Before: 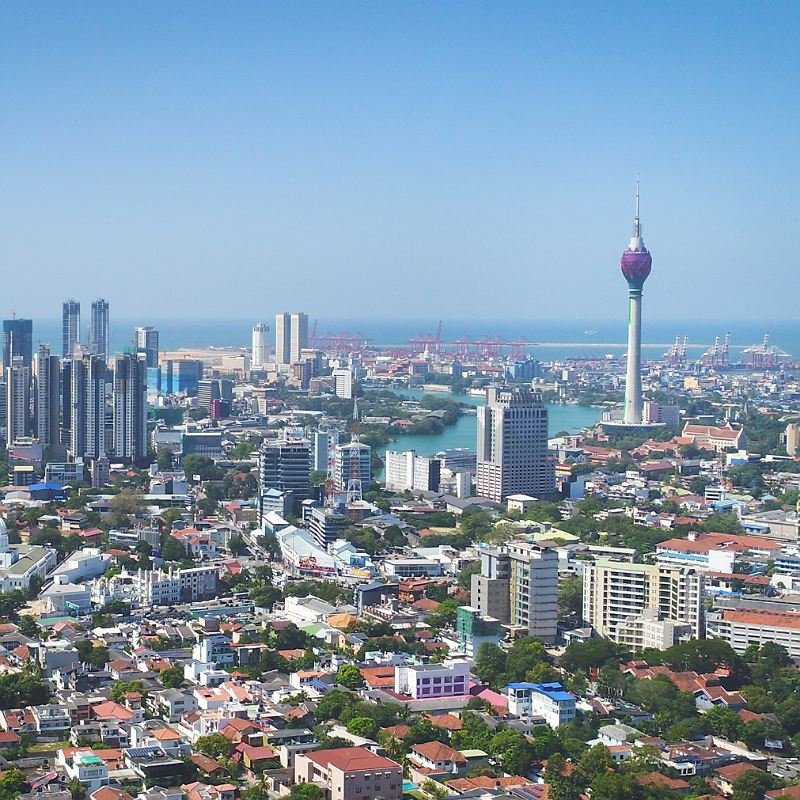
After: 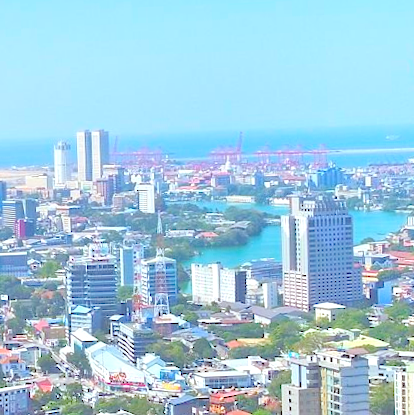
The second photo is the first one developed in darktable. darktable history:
crop: left 25%, top 25%, right 25%, bottom 25%
tone equalizer: -7 EV 0.15 EV, -6 EV 0.6 EV, -5 EV 1.15 EV, -4 EV 1.33 EV, -3 EV 1.15 EV, -2 EV 0.6 EV, -1 EV 0.15 EV, mask exposure compensation -0.5 EV
exposure: exposure 0.3 EV, compensate highlight preservation false
contrast brightness saturation: contrast 0.07, brightness 0.18, saturation 0.4
white balance: red 1.009, blue 0.985
color correction: highlights a* -3.28, highlights b* -6.24, shadows a* 3.1, shadows b* 5.19
rotate and perspective: rotation -2.22°, lens shift (horizontal) -0.022, automatic cropping off
